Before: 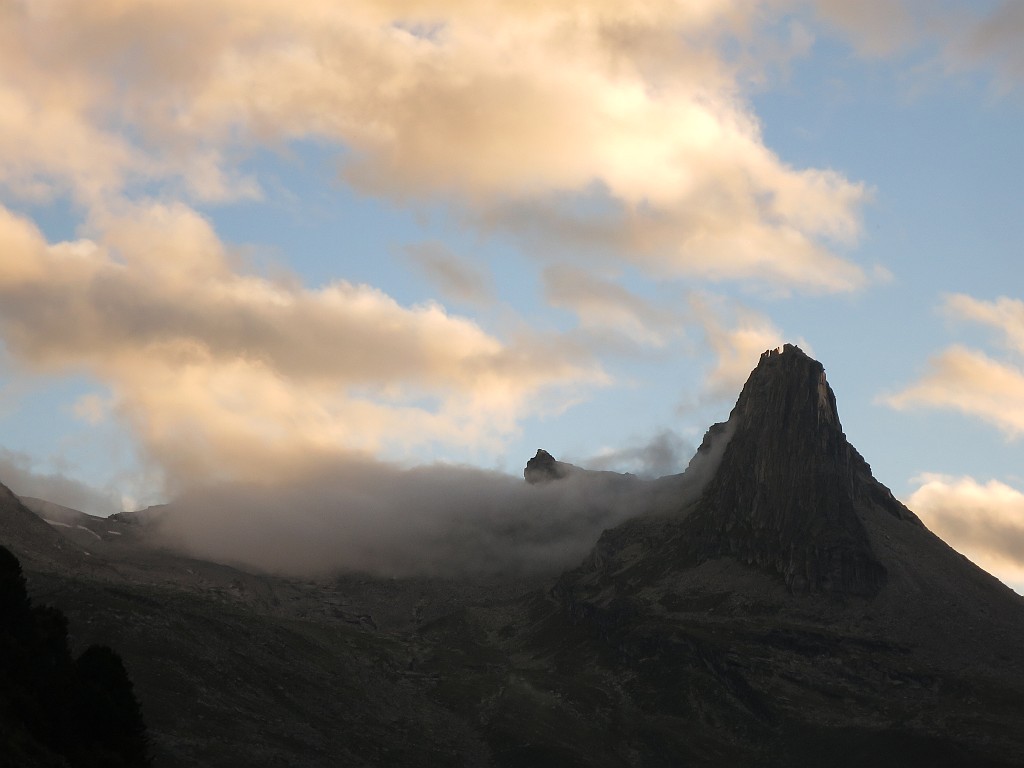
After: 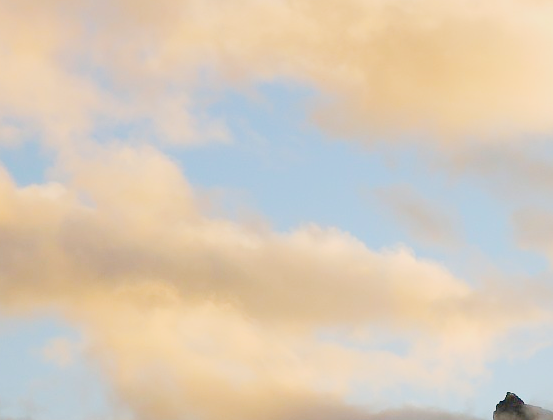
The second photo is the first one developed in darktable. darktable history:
tone curve: curves: ch0 [(0, 0) (0.003, 0.003) (0.011, 0.009) (0.025, 0.018) (0.044, 0.027) (0.069, 0.034) (0.1, 0.043) (0.136, 0.056) (0.177, 0.084) (0.224, 0.138) (0.277, 0.203) (0.335, 0.329) (0.399, 0.451) (0.468, 0.572) (0.543, 0.671) (0.623, 0.754) (0.709, 0.821) (0.801, 0.88) (0.898, 0.938) (1, 1)], preserve colors none
tone equalizer: edges refinement/feathering 500, mask exposure compensation -1.57 EV, preserve details no
exposure: compensate highlight preservation false
crop and rotate: left 3.045%, top 7.507%, right 42.882%, bottom 37.752%
velvia: strength 8.57%
color balance rgb: perceptual saturation grading › global saturation 29.73%, perceptual brilliance grading › global brilliance 2.145%, perceptual brilliance grading › highlights 7.732%, perceptual brilliance grading › shadows -4.225%, contrast -29.951%
